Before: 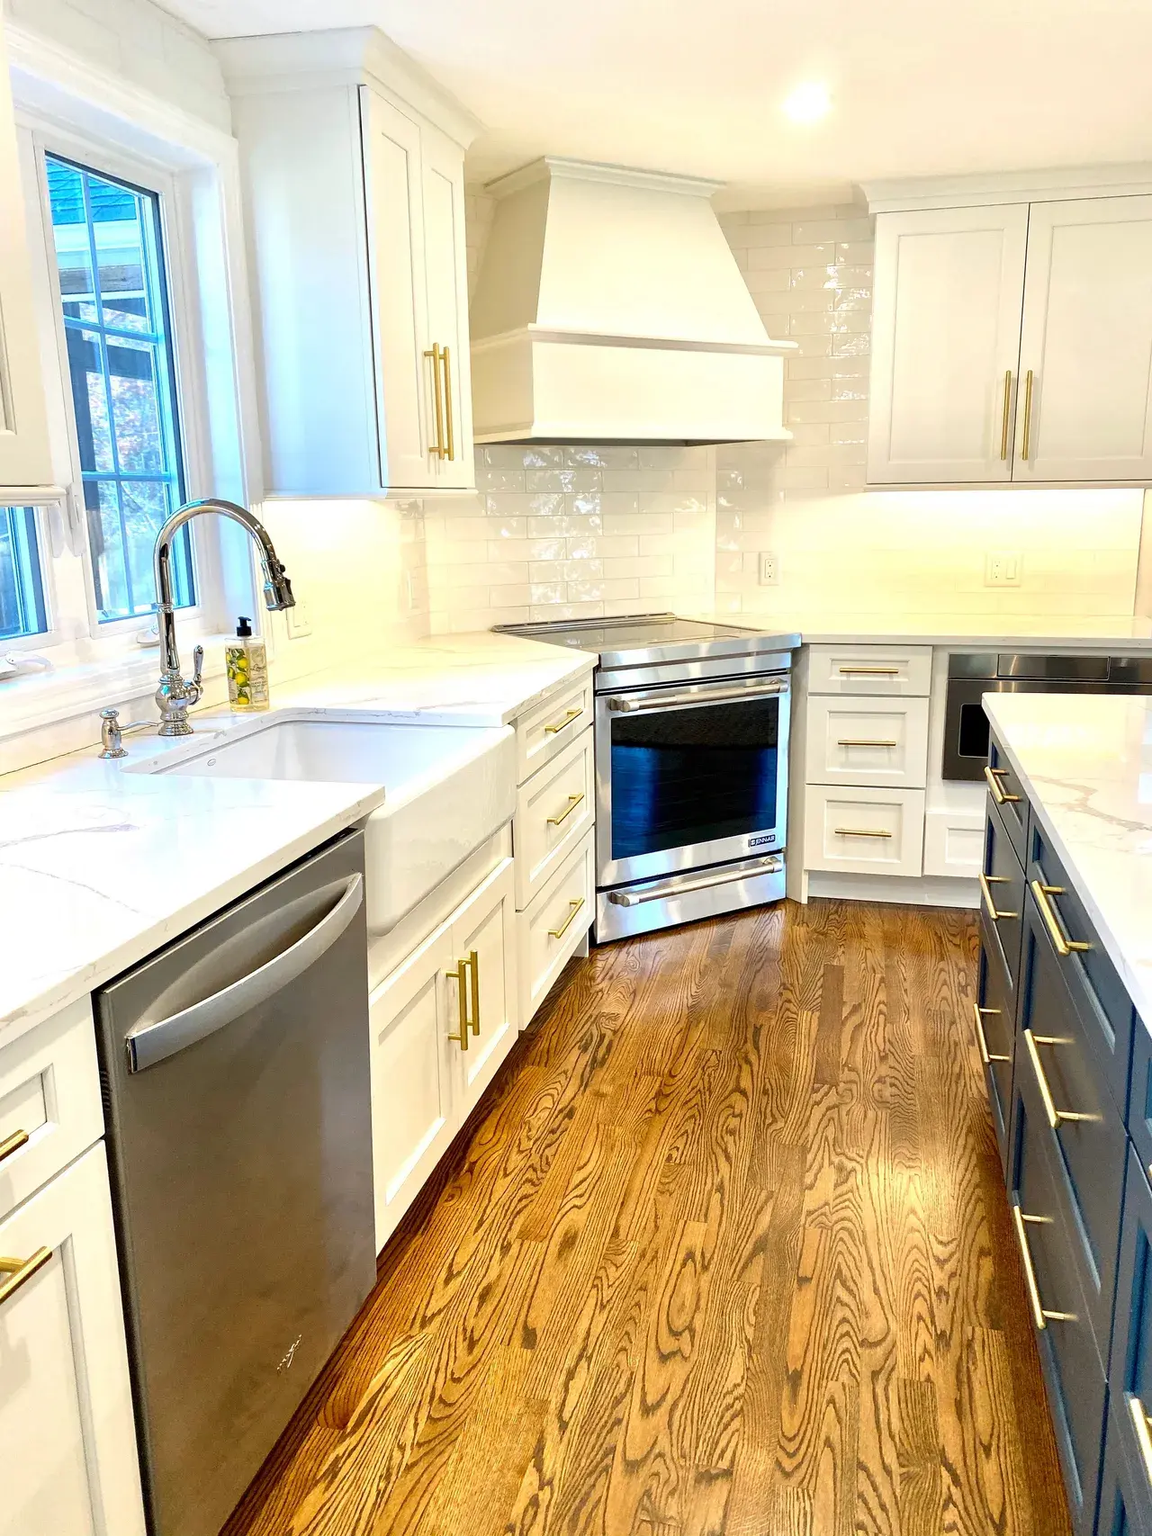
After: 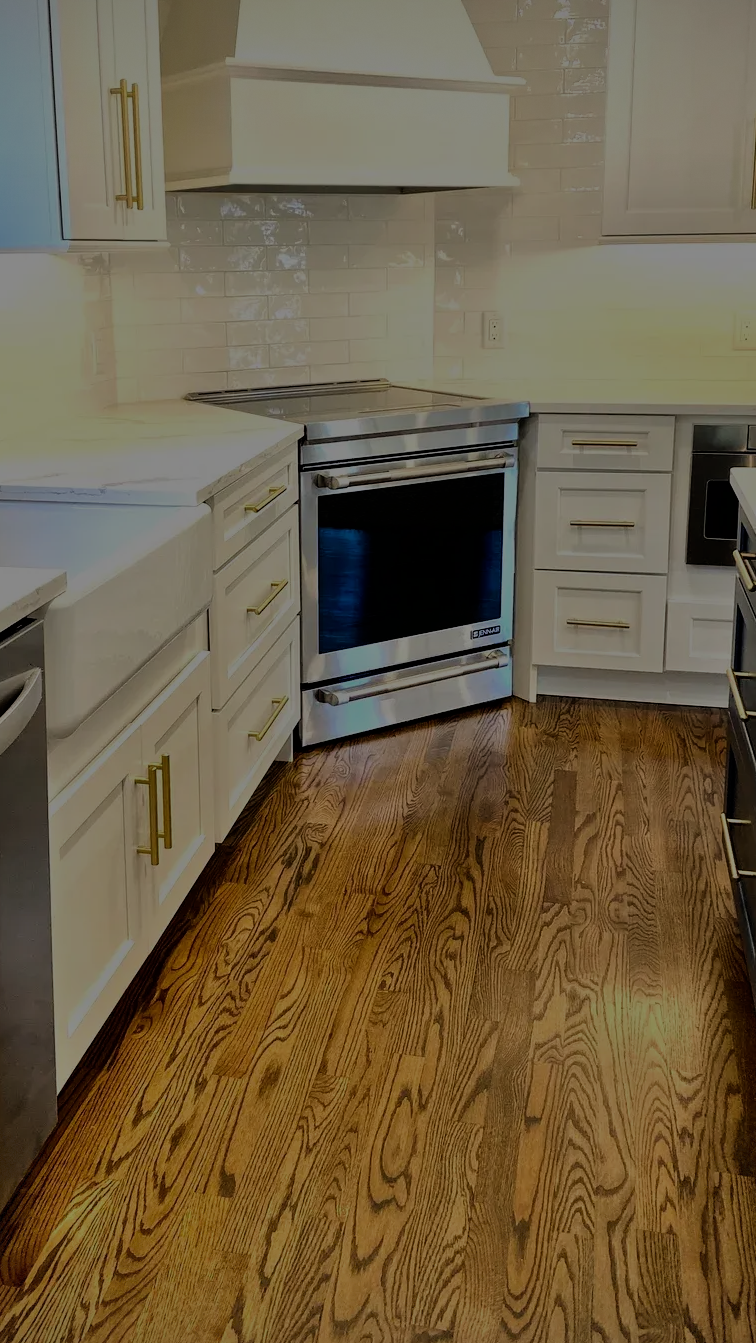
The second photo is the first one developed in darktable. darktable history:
crop and rotate: left 28.256%, top 17.734%, right 12.656%, bottom 3.573%
vignetting: fall-off start 100%, fall-off radius 71%, brightness -0.434, saturation -0.2, width/height ratio 1.178, dithering 8-bit output, unbound false
filmic rgb: black relative exposure -7.65 EV, white relative exposure 4.56 EV, hardness 3.61
tone equalizer: -8 EV -2 EV, -7 EV -2 EV, -6 EV -2 EV, -5 EV -2 EV, -4 EV -2 EV, -3 EV -2 EV, -2 EV -2 EV, -1 EV -1.63 EV, +0 EV -2 EV
color balance: contrast -0.5%
